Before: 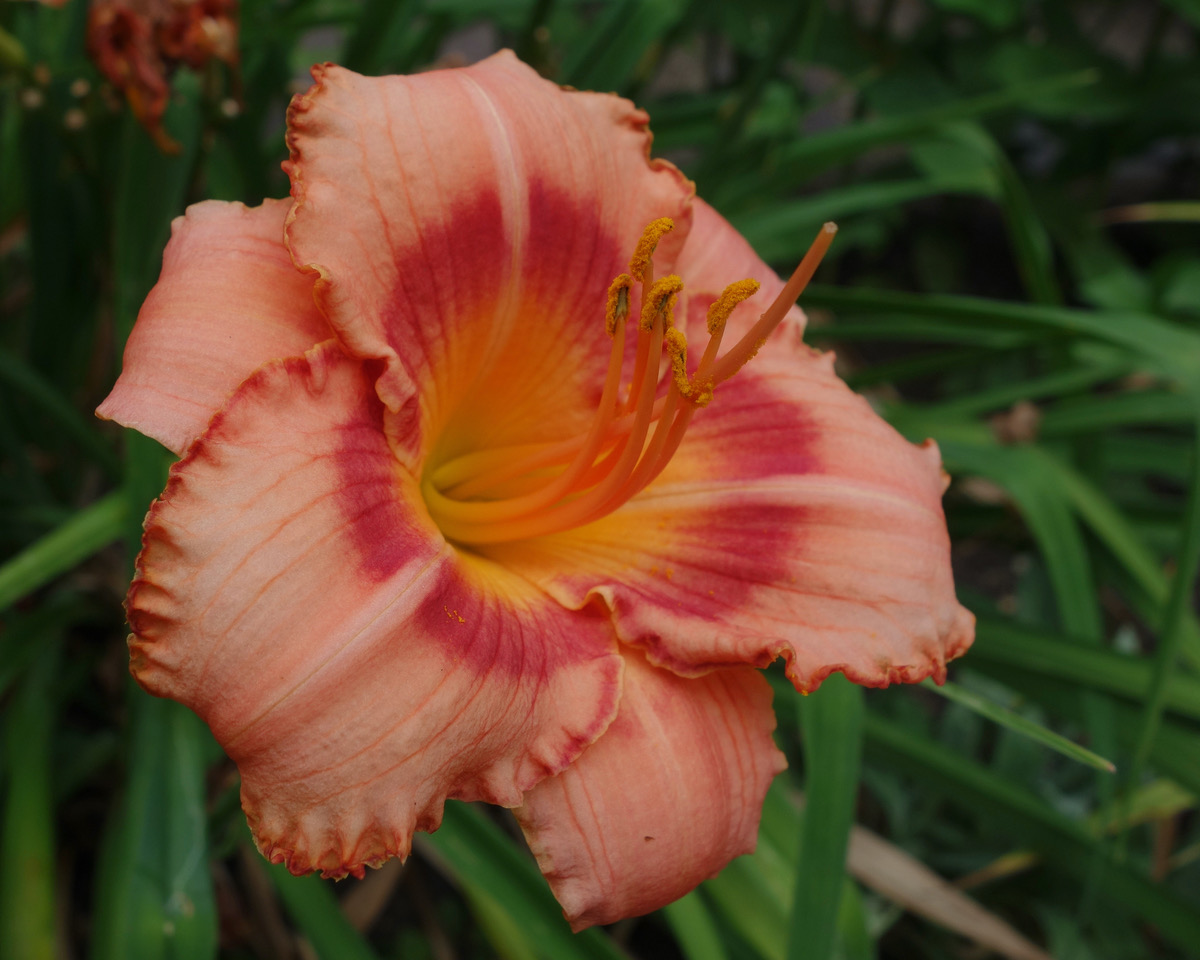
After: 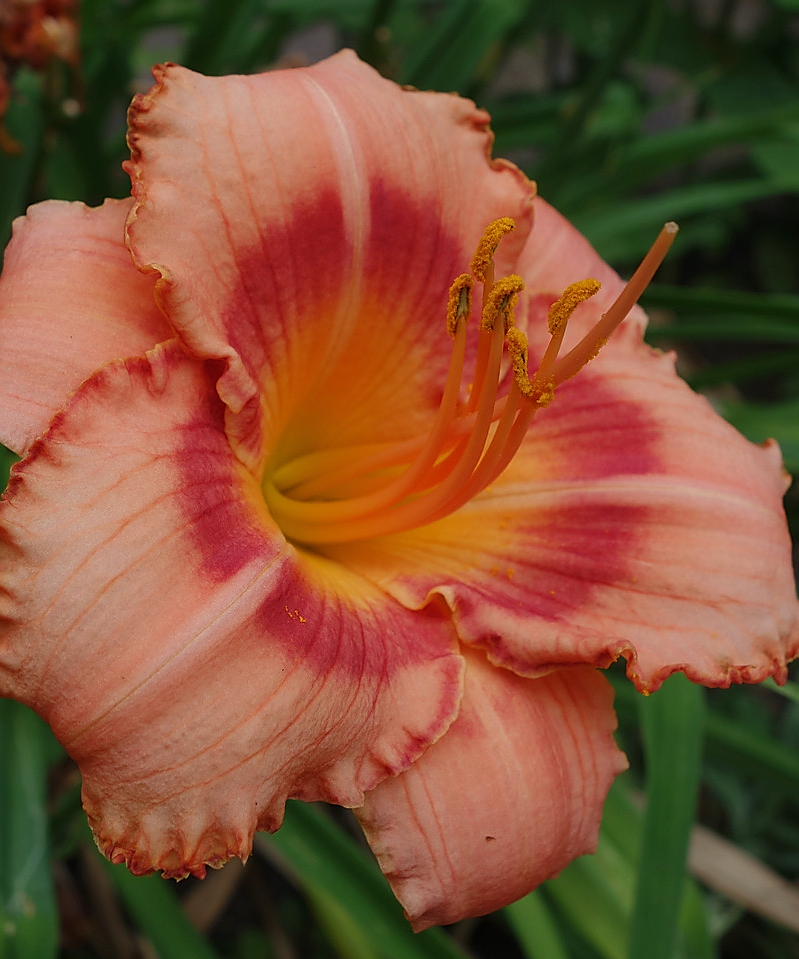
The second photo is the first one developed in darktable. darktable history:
sharpen: radius 1.352, amount 1.251, threshold 0.798
crop and rotate: left 13.332%, right 20.05%
